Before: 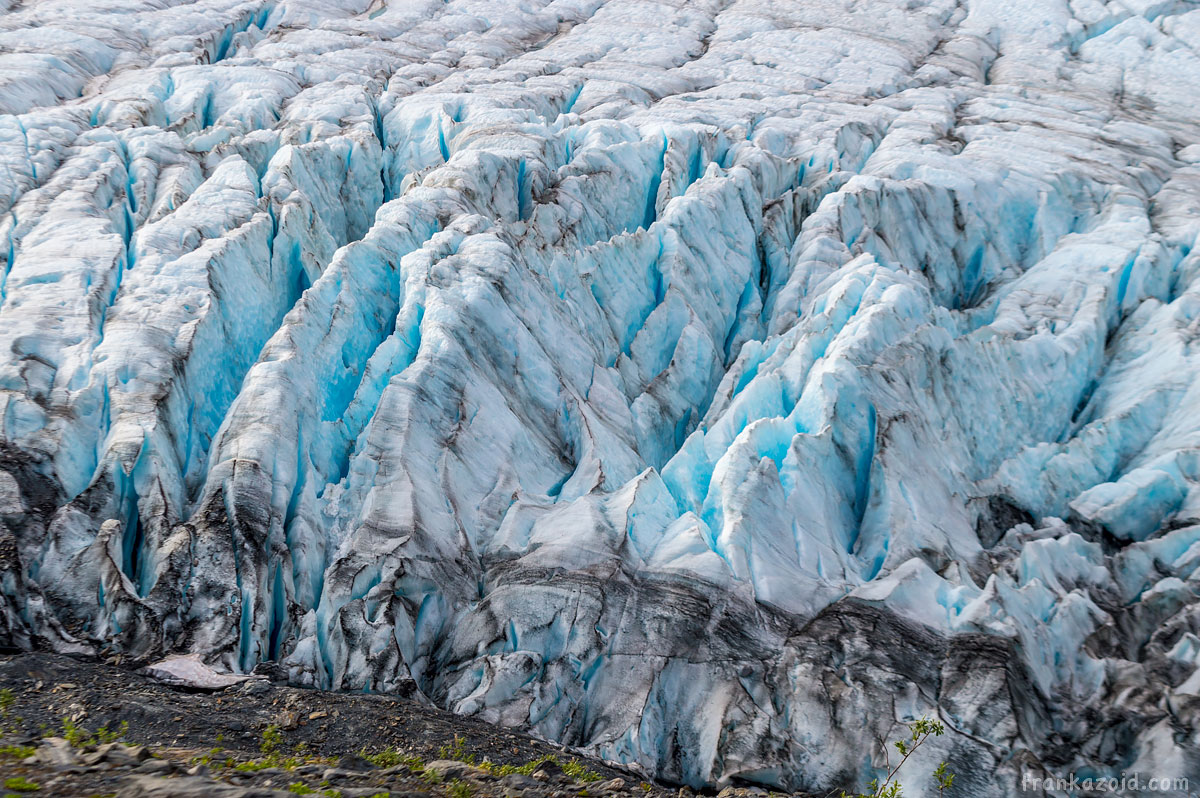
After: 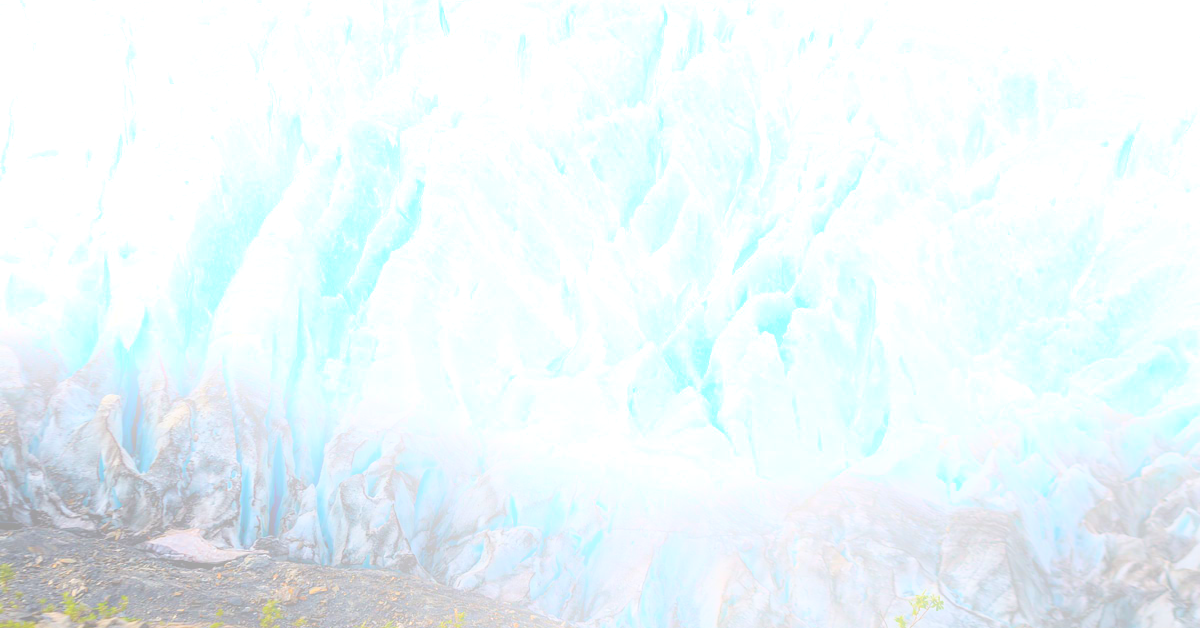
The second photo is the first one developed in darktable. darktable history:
crop and rotate: top 15.774%, bottom 5.506%
shadows and highlights: shadows 25, highlights -48, soften with gaussian
bloom: size 25%, threshold 5%, strength 90%
